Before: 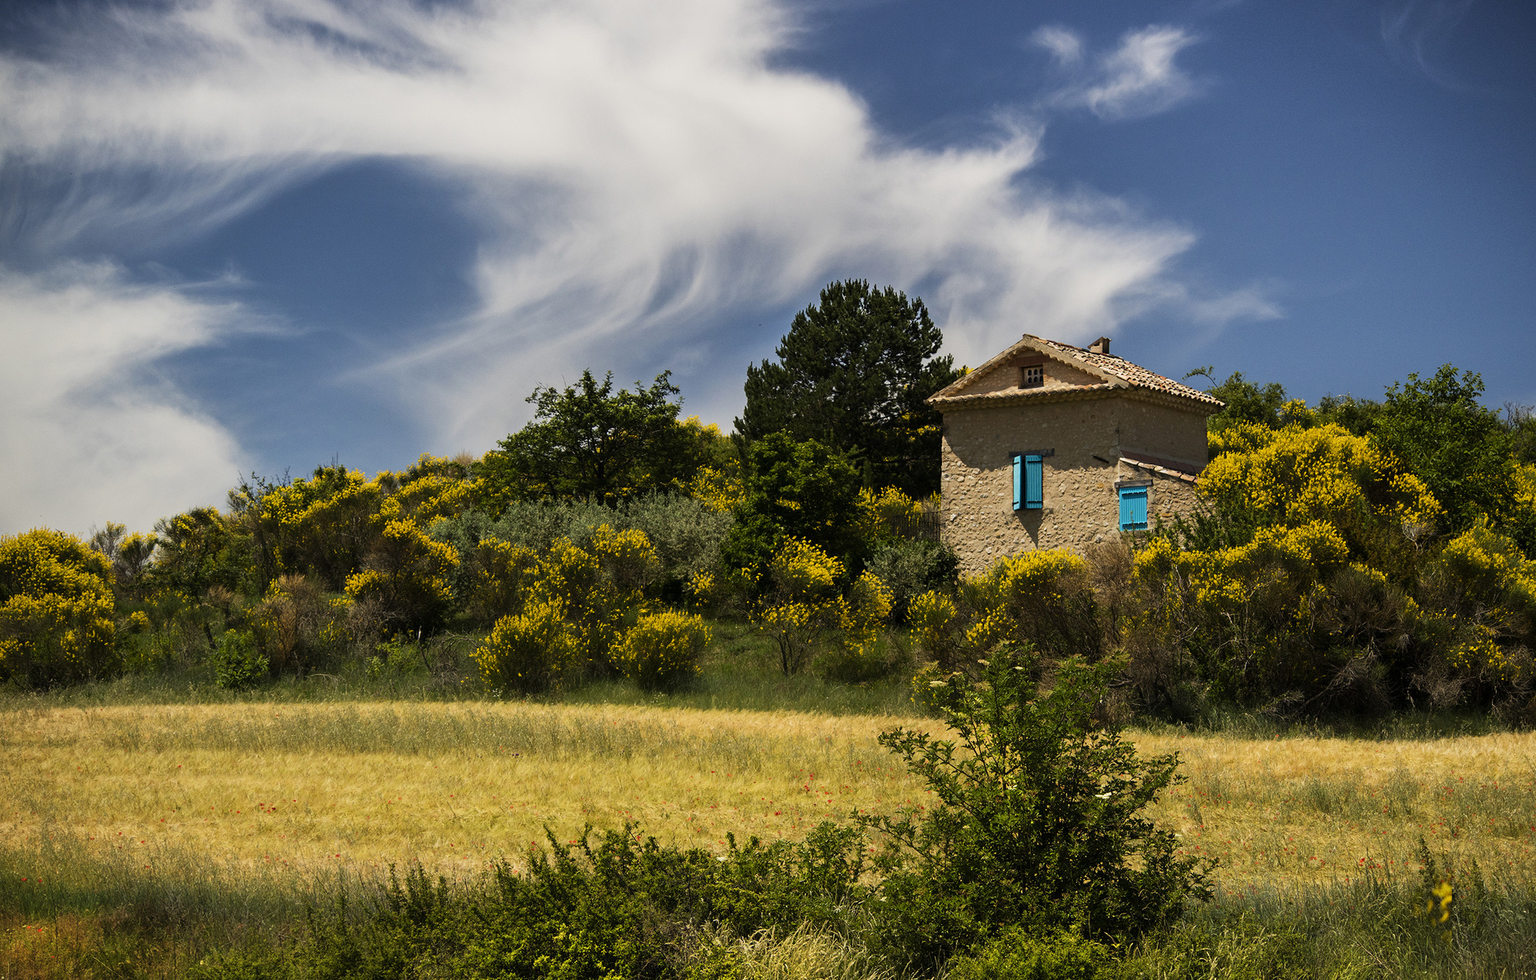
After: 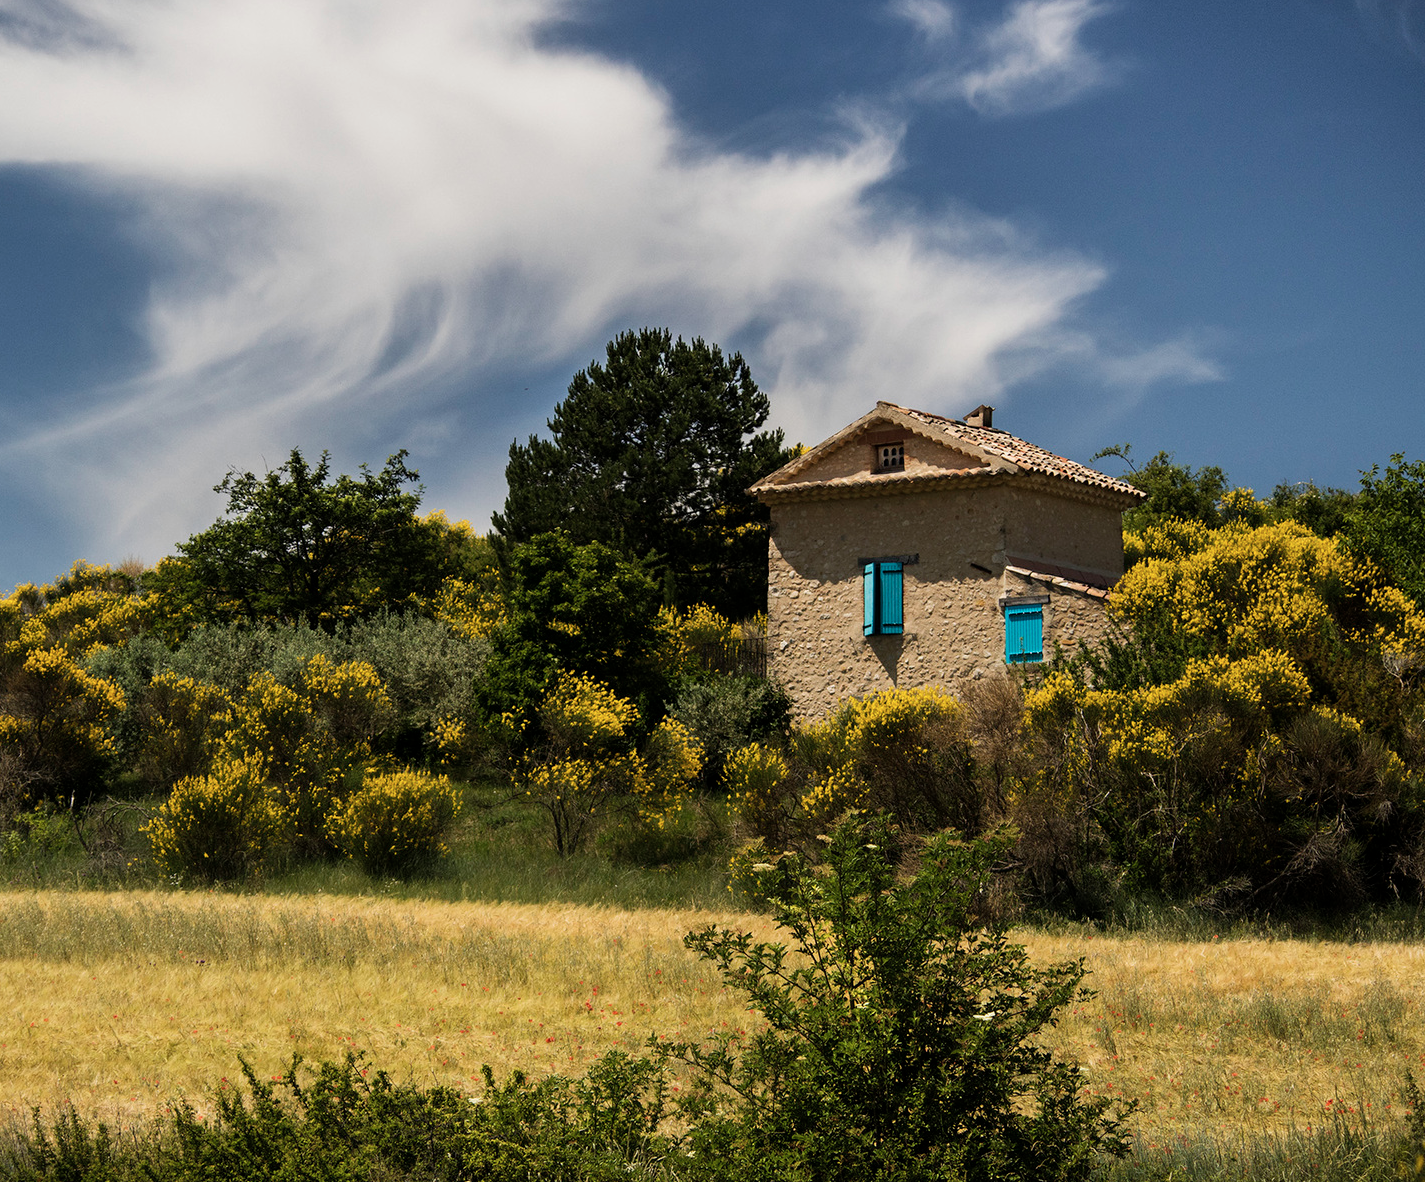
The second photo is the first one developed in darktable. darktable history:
contrast brightness saturation: saturation -0.163
crop and rotate: left 23.807%, top 3.395%, right 6.596%, bottom 6.098%
